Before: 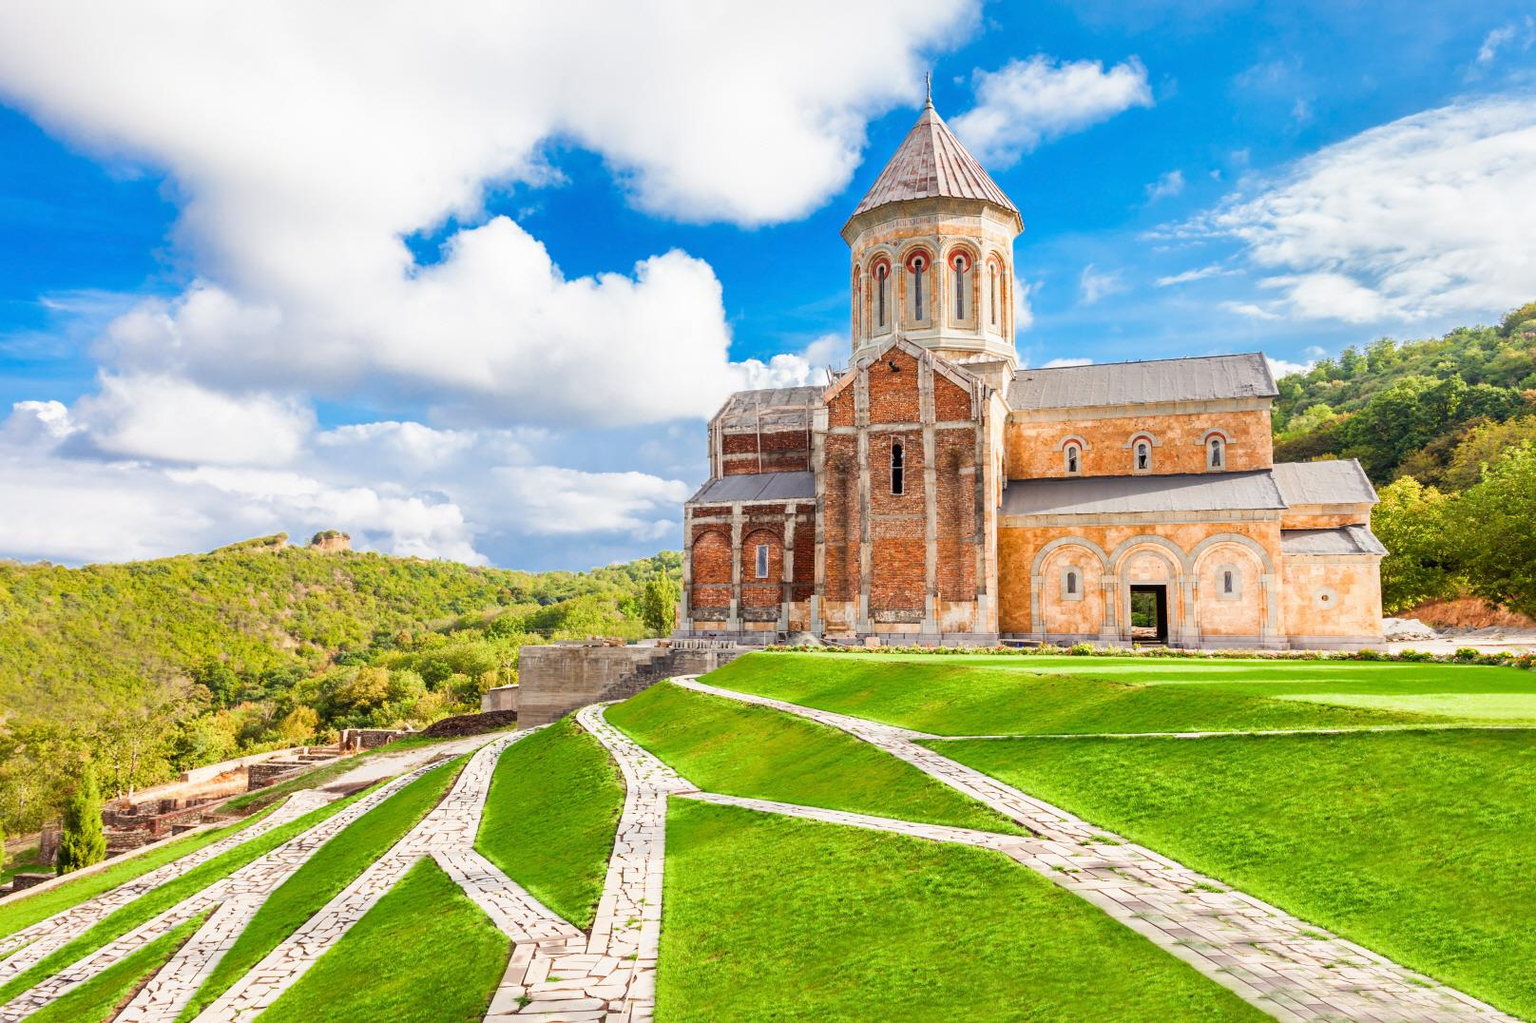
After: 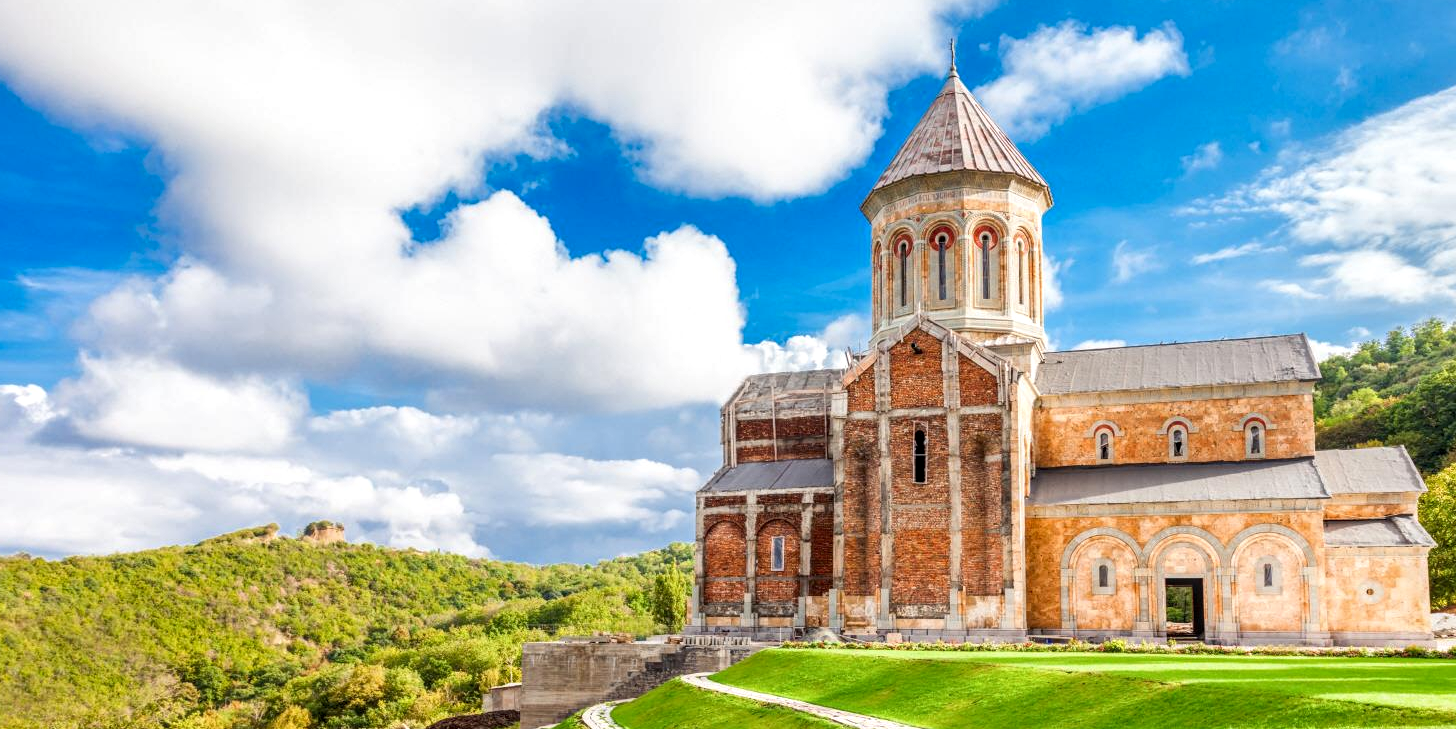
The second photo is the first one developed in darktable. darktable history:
crop: left 1.509%, top 3.452%, right 7.696%, bottom 28.452%
local contrast: detail 130%
